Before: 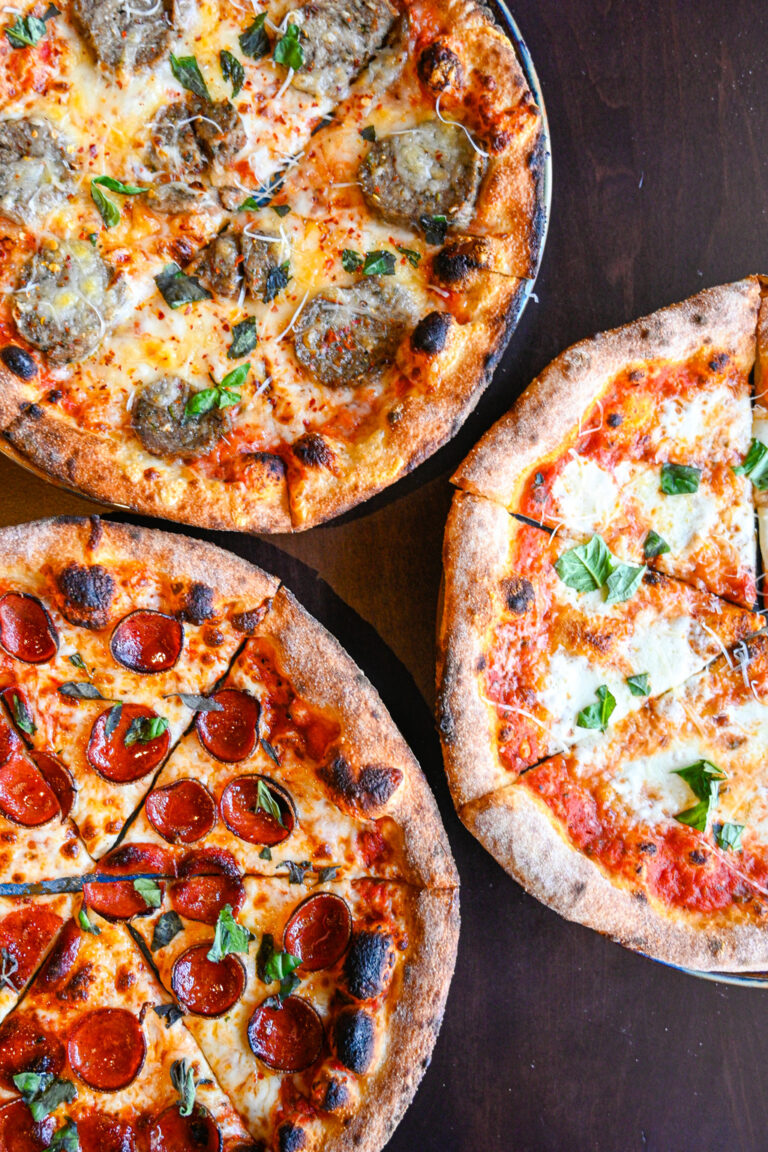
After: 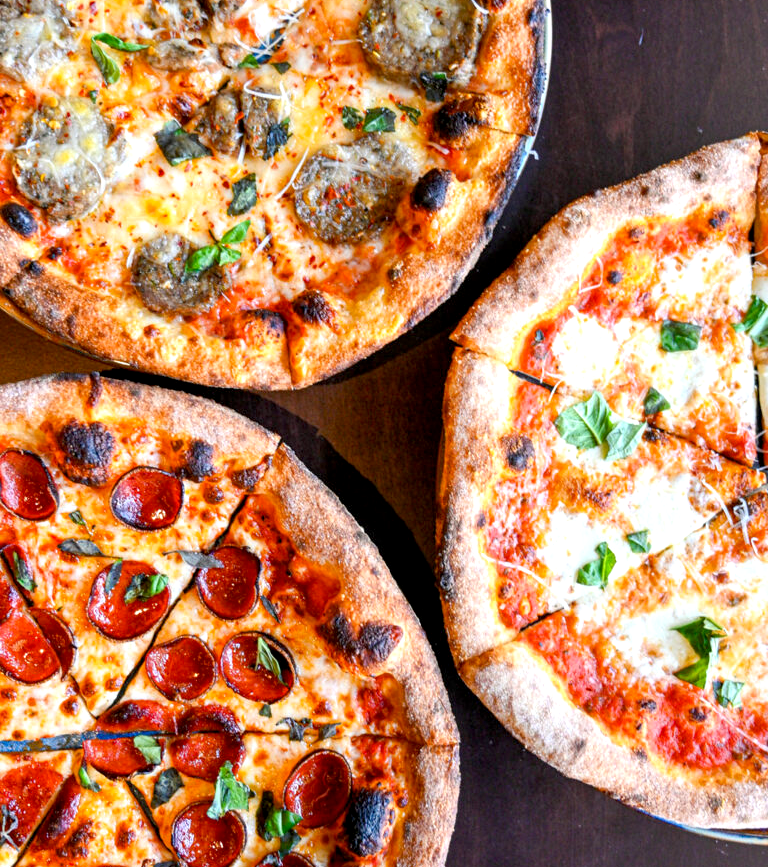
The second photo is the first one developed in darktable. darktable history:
exposure: black level correction 0.005, exposure 0.285 EV, compensate highlight preservation false
crop and rotate: top 12.468%, bottom 12.216%
